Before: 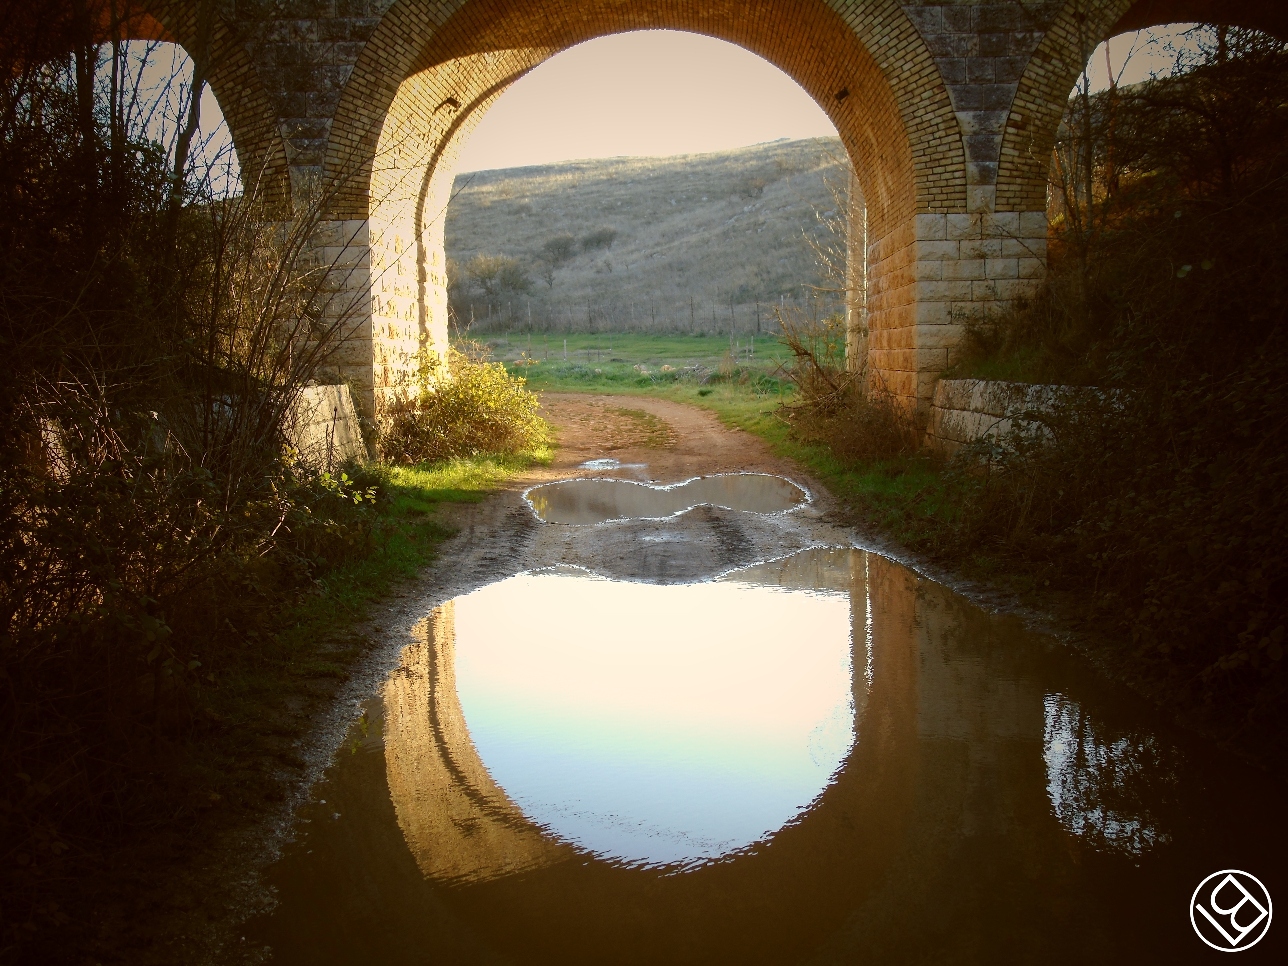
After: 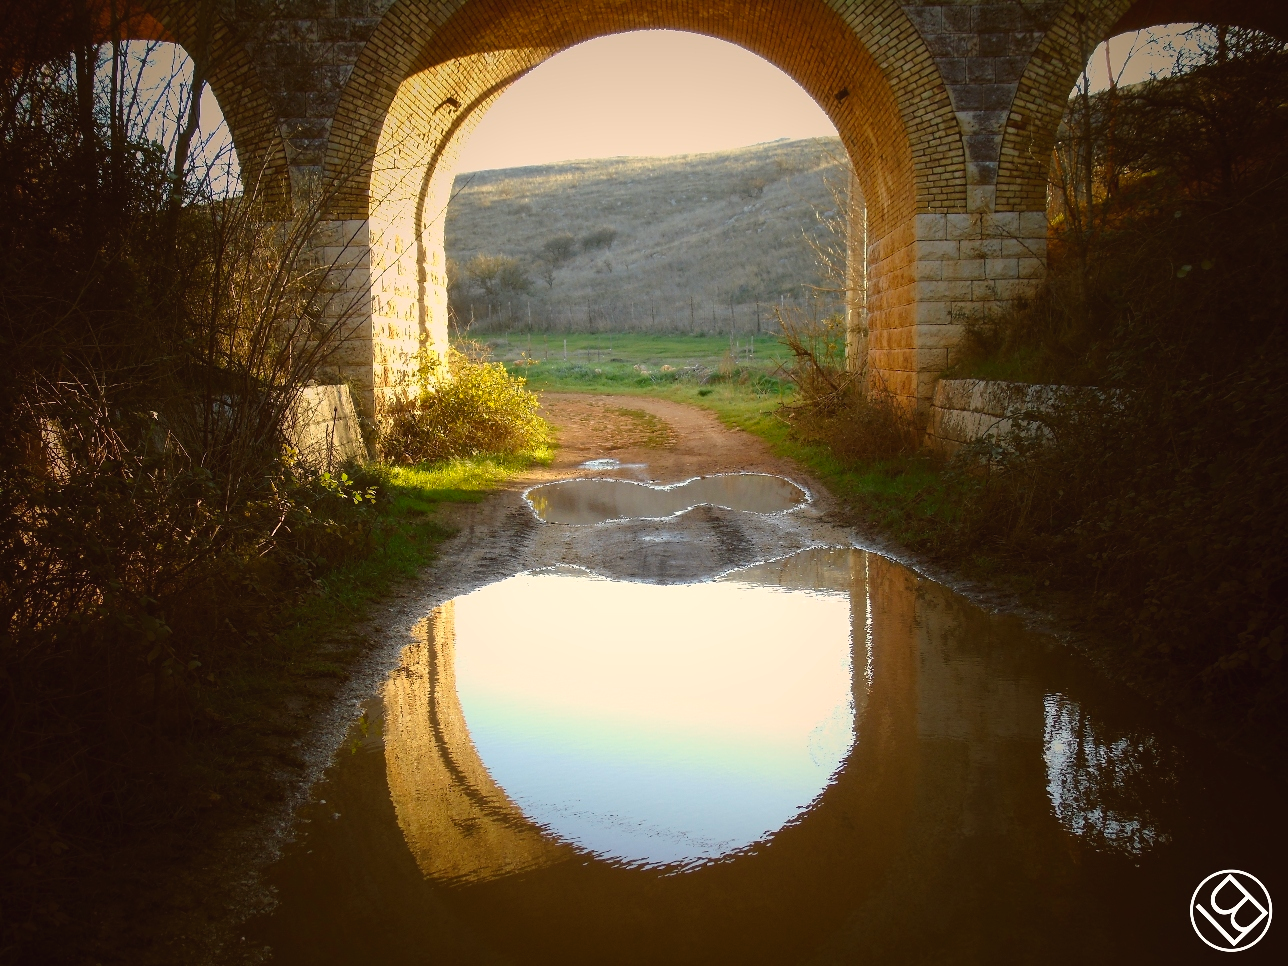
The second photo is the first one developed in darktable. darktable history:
color balance rgb: shadows lift › chroma 2%, shadows lift › hue 50°, power › hue 60°, highlights gain › chroma 1%, highlights gain › hue 60°, global offset › luminance 0.25%, global vibrance 30%
